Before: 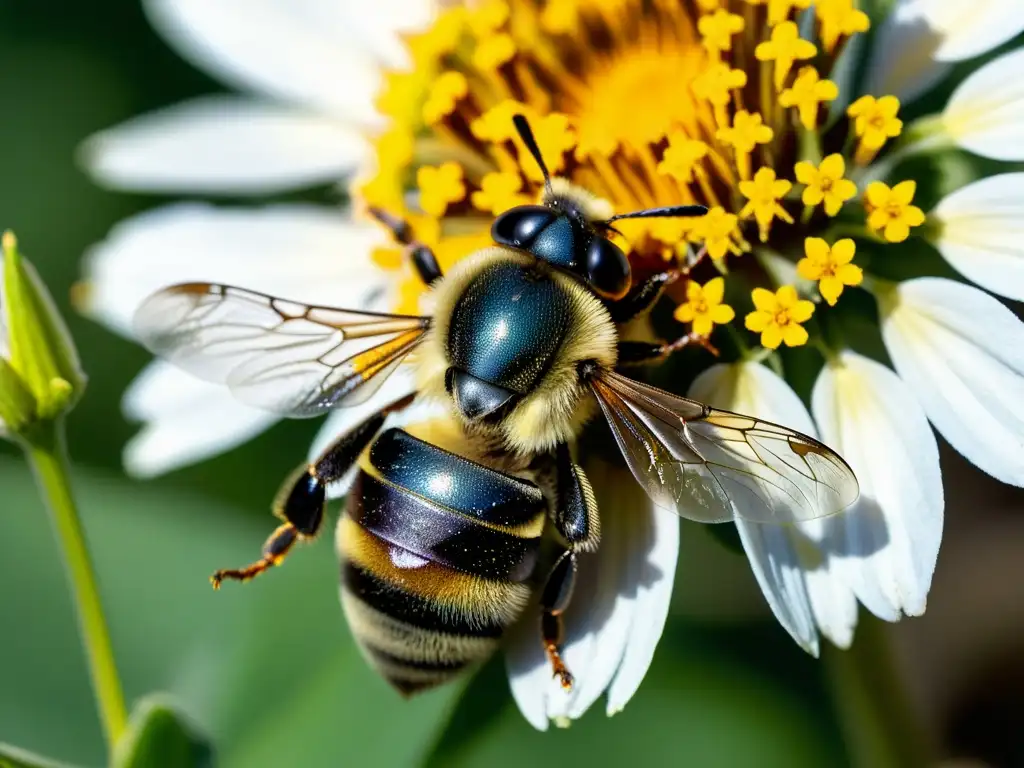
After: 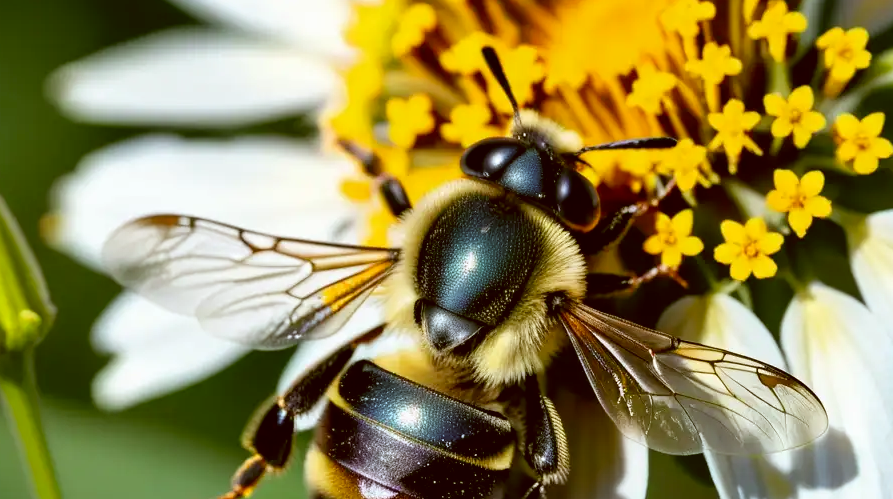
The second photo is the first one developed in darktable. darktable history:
crop: left 3.107%, top 8.95%, right 9.64%, bottom 25.951%
contrast brightness saturation: saturation -0.024
color correction: highlights a* -0.6, highlights b* 0.17, shadows a* 5.2, shadows b* 20.76
